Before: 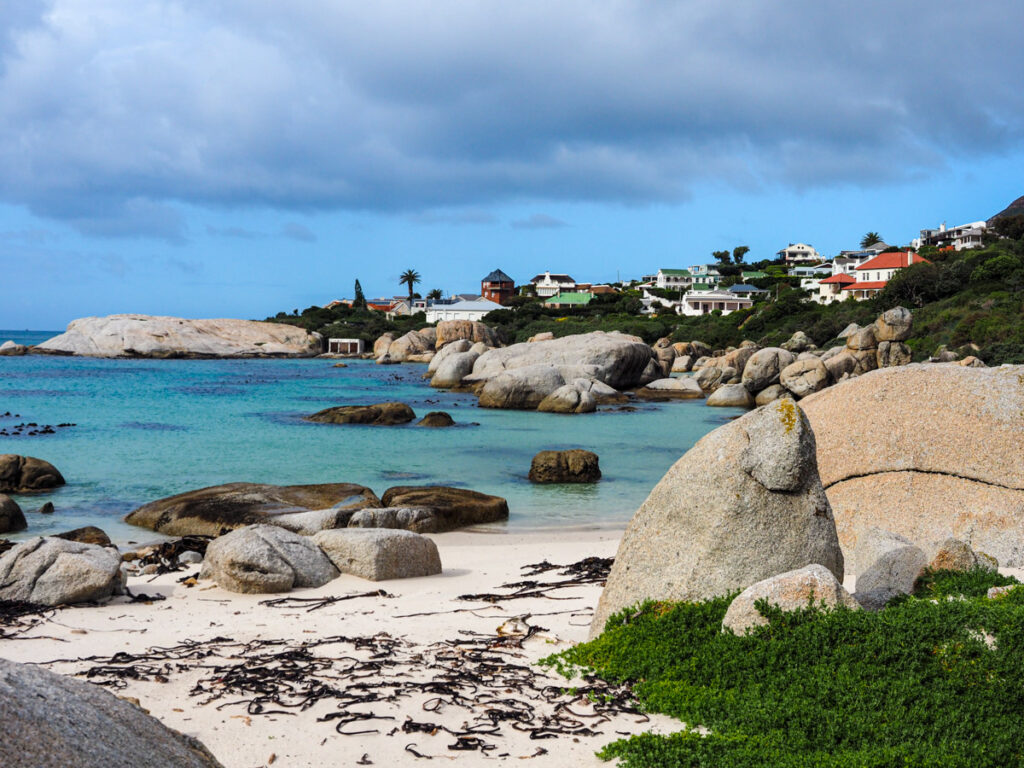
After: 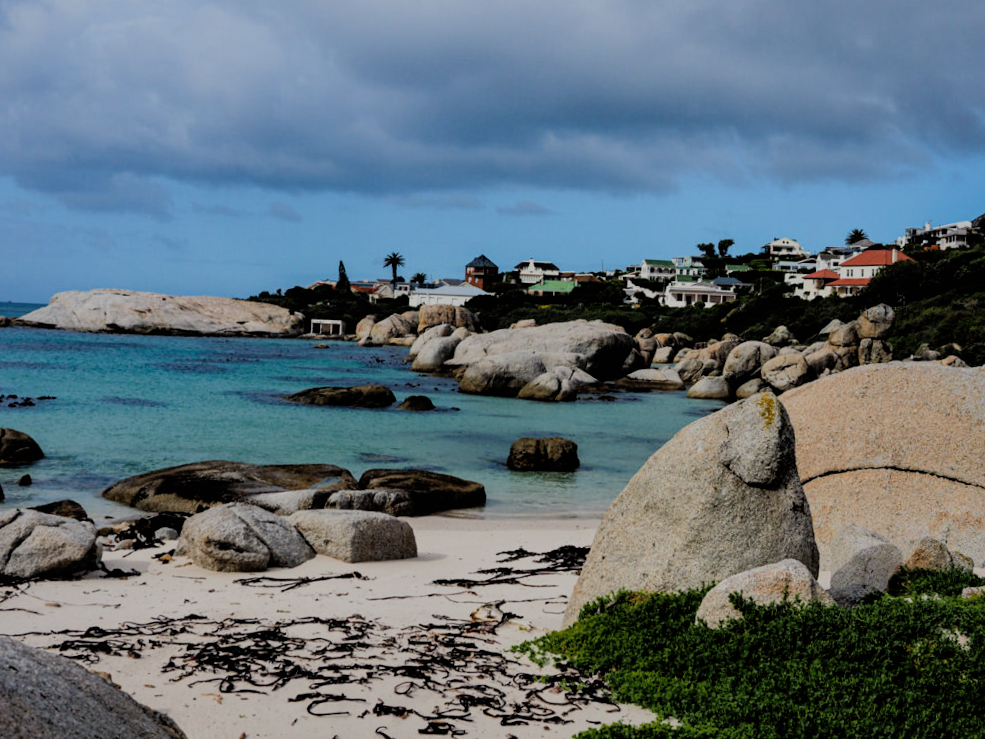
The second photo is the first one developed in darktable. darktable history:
crop and rotate: angle -1.69°
exposure: black level correction 0, exposure -0.721 EV, compensate highlight preservation false
filmic rgb: black relative exposure -5 EV, white relative exposure 3.5 EV, hardness 3.19, contrast 1.4, highlights saturation mix -30%
shadows and highlights: on, module defaults
